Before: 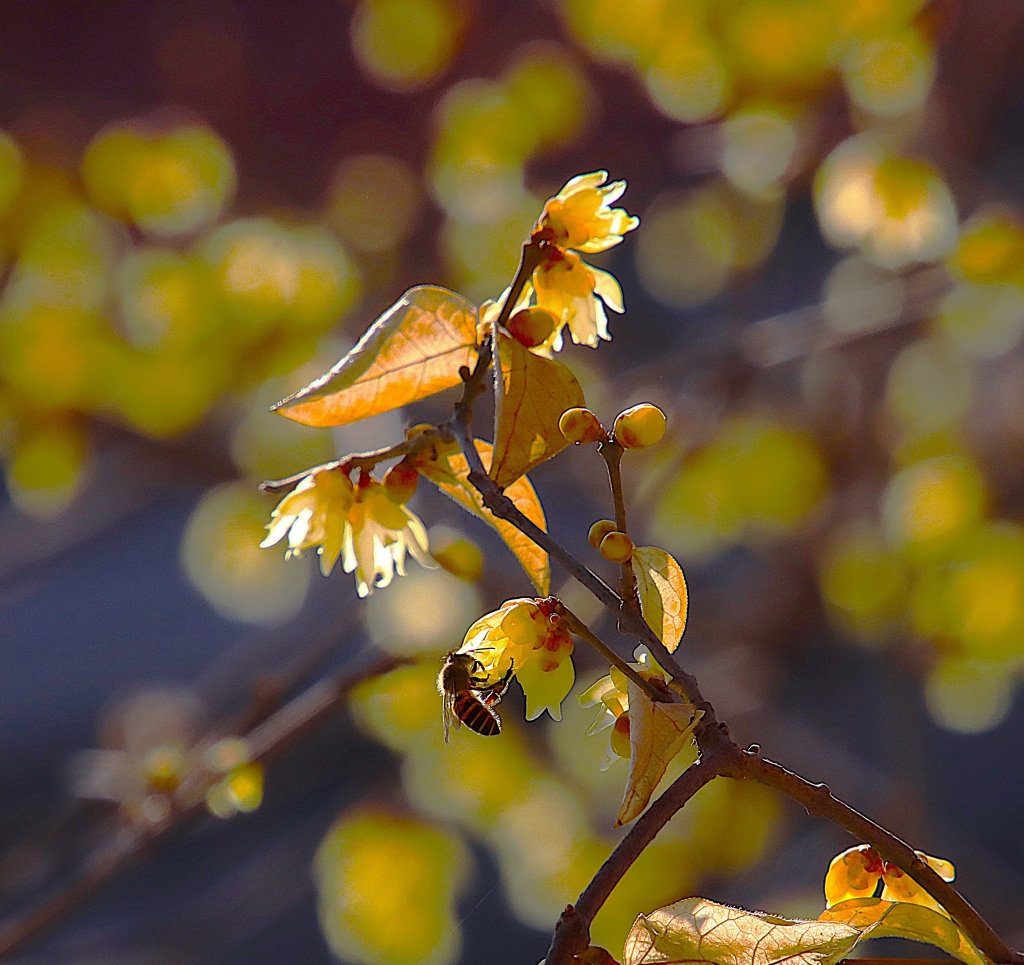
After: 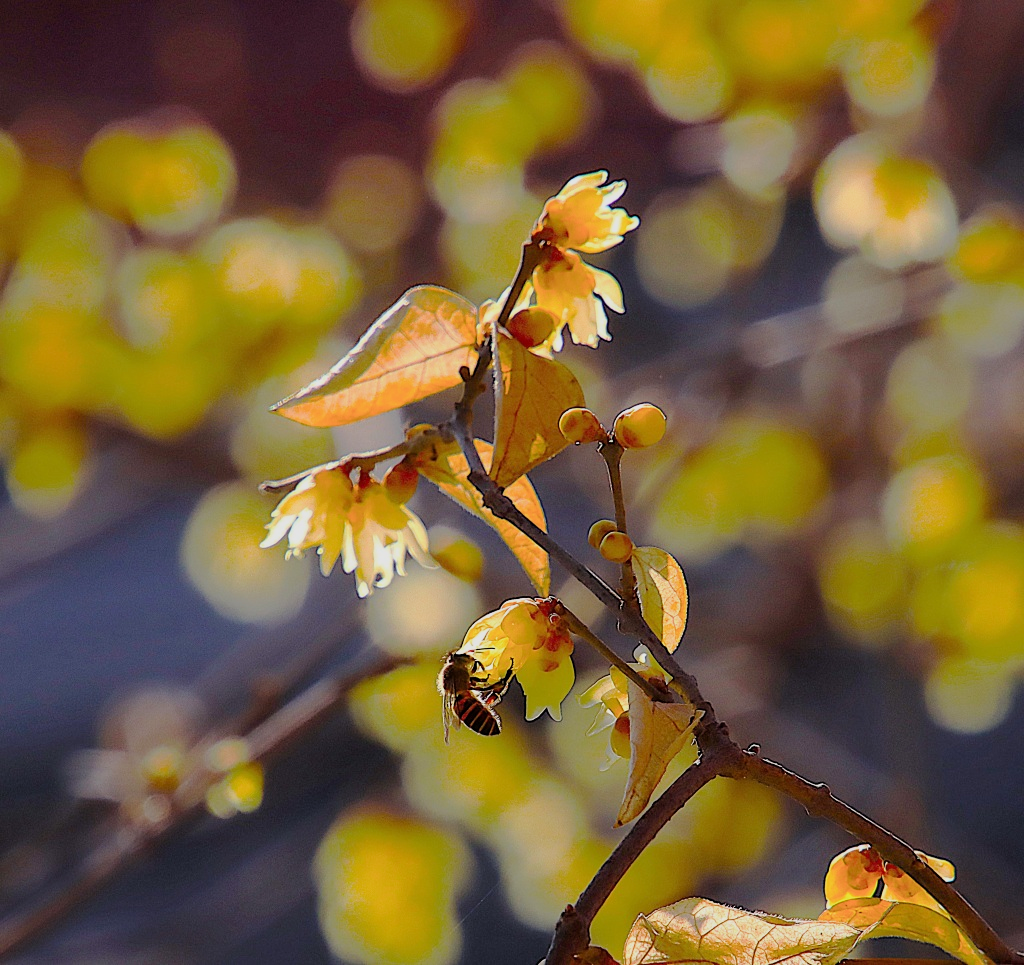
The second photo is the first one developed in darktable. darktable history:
filmic rgb: black relative exposure -7.65 EV, white relative exposure 4.56 EV, hardness 3.61
tone equalizer: on, module defaults
exposure: exposure 0.489 EV, compensate highlight preservation false
